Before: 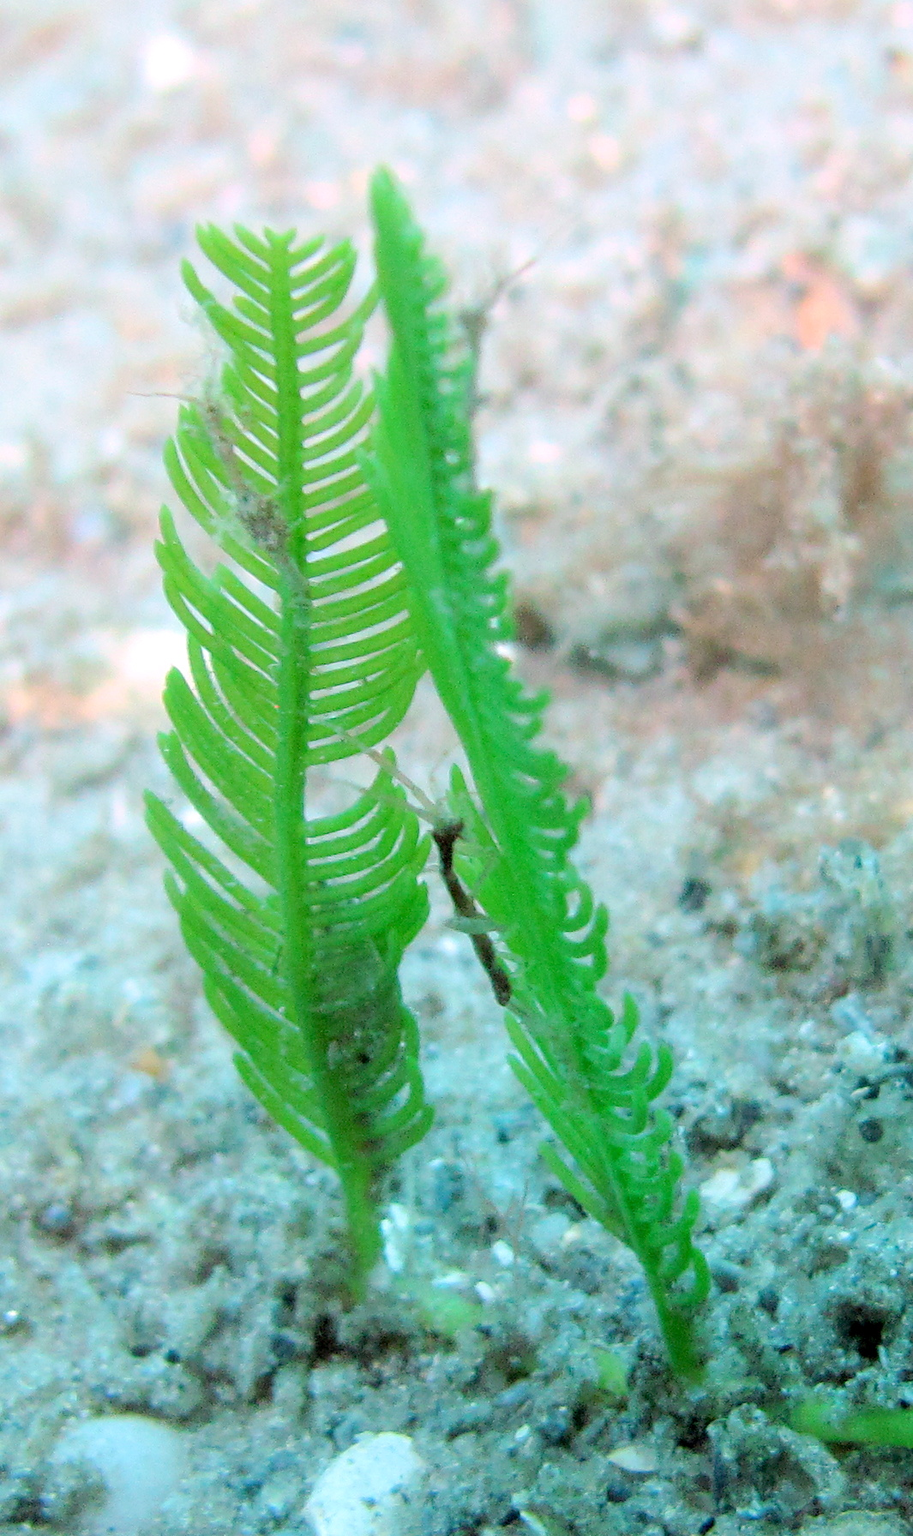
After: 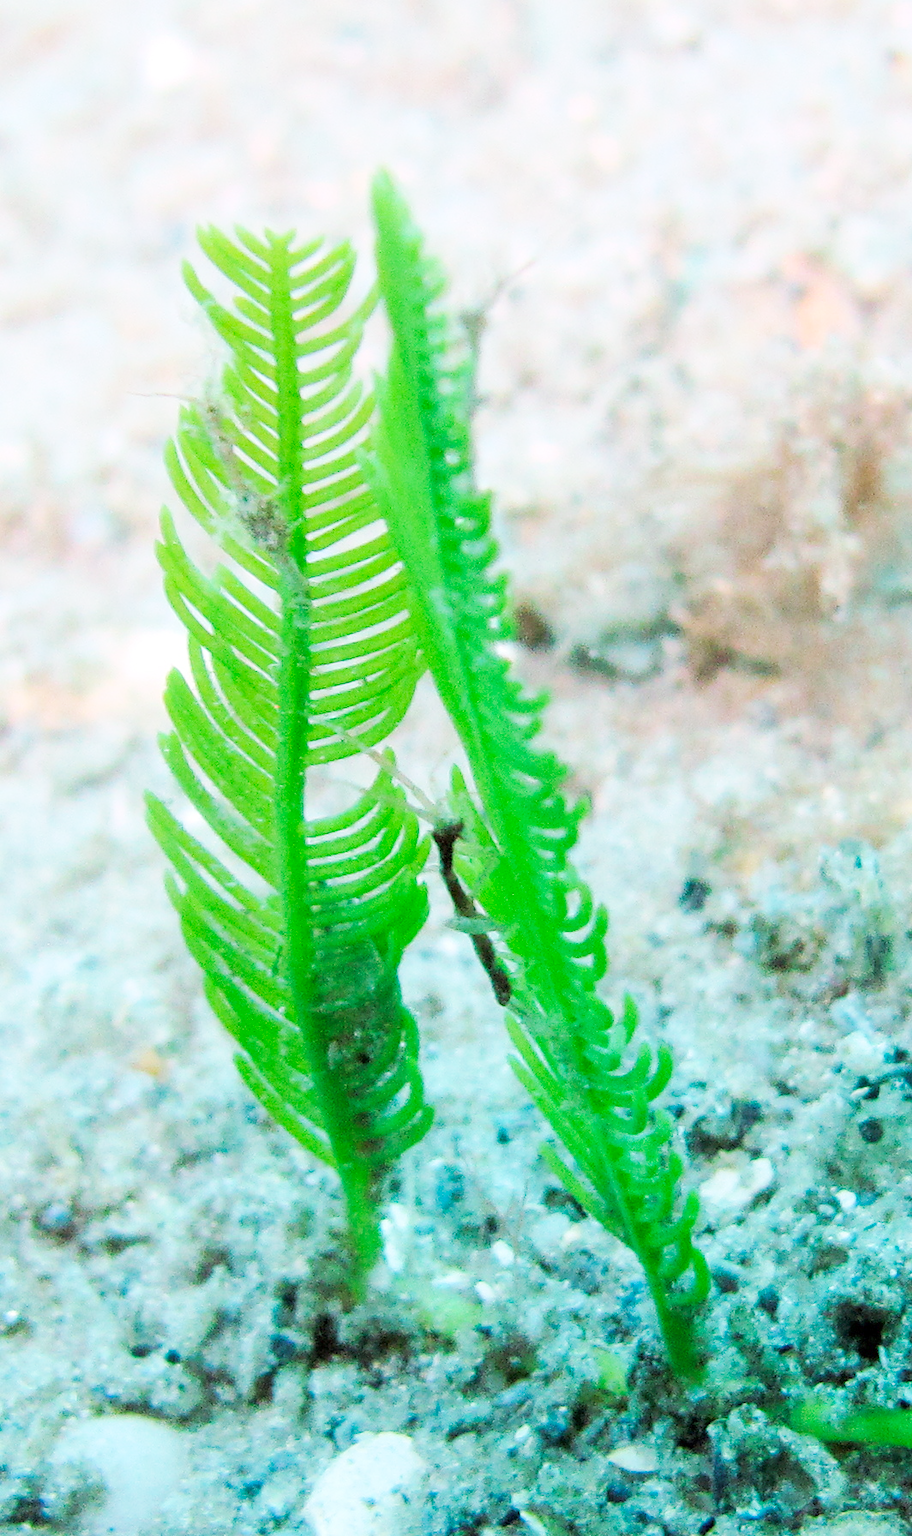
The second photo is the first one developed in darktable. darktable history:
base curve: curves: ch0 [(0, 0) (0.032, 0.025) (0.121, 0.166) (0.206, 0.329) (0.605, 0.79) (1, 1)], preserve colors none
tone curve: curves: ch0 [(0, 0) (0.003, 0.013) (0.011, 0.02) (0.025, 0.037) (0.044, 0.068) (0.069, 0.108) (0.1, 0.138) (0.136, 0.168) (0.177, 0.203) (0.224, 0.241) (0.277, 0.281) (0.335, 0.328) (0.399, 0.382) (0.468, 0.448) (0.543, 0.519) (0.623, 0.603) (0.709, 0.705) (0.801, 0.808) (0.898, 0.903) (1, 1)], preserve colors none
